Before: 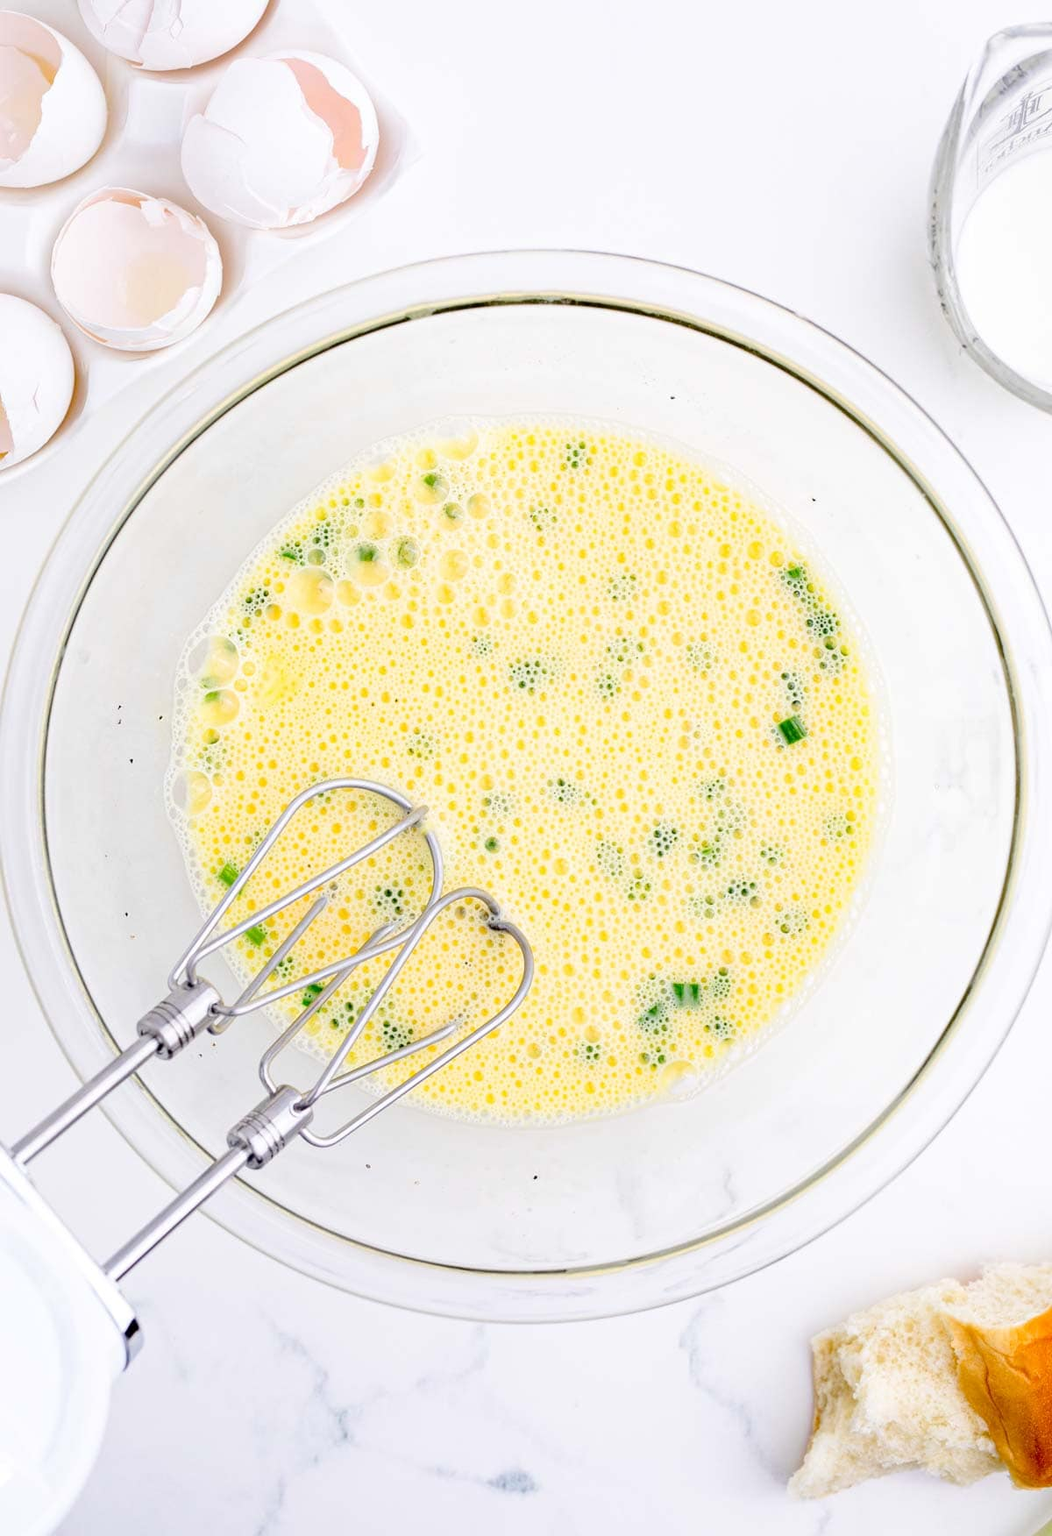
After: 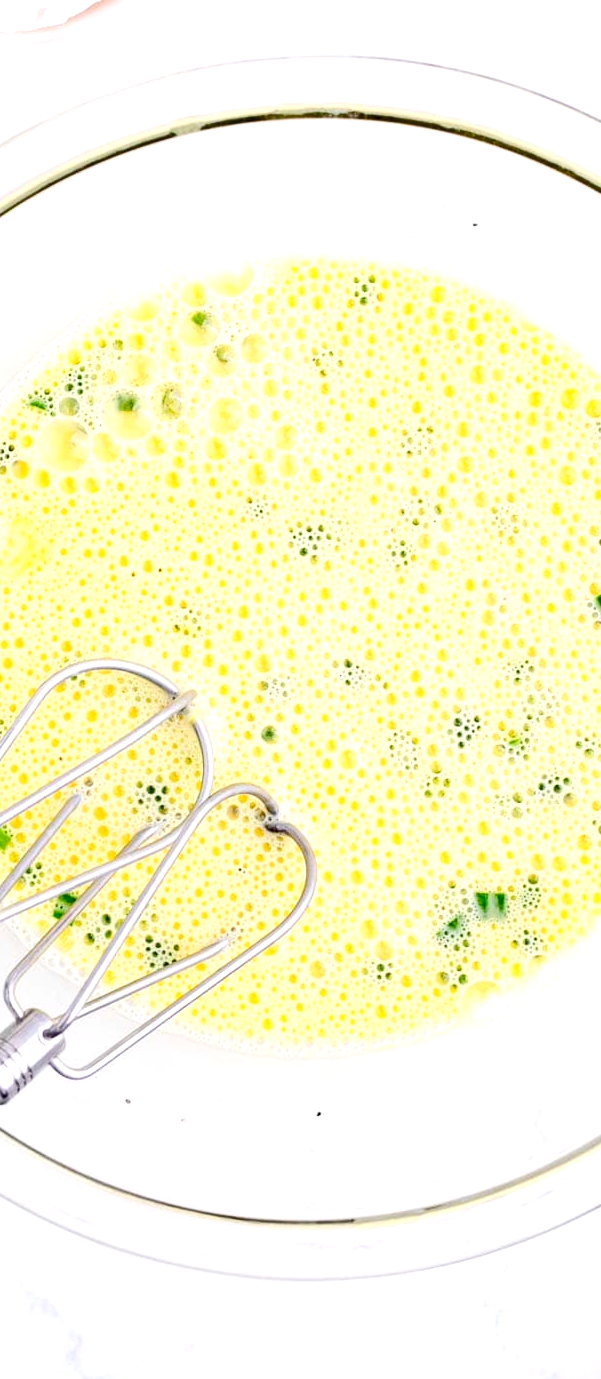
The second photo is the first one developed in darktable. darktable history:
color balance rgb: highlights gain › chroma 0.135%, highlights gain › hue 332.25°, perceptual saturation grading › global saturation 20%, perceptual saturation grading › highlights -25.748%, perceptual saturation grading › shadows 25.251%, perceptual brilliance grading › global brilliance 20.328%, perceptual brilliance grading › shadows -39.968%, contrast -29.643%
crop and rotate: angle 0.022°, left 24.338%, top 13.059%, right 25.536%, bottom 8.171%
tone equalizer: -8 EV -0.4 EV, -7 EV -0.364 EV, -6 EV -0.317 EV, -5 EV -0.223 EV, -3 EV 0.255 EV, -2 EV 0.356 EV, -1 EV 0.414 EV, +0 EV 0.432 EV, edges refinement/feathering 500, mask exposure compensation -1.57 EV, preserve details no
